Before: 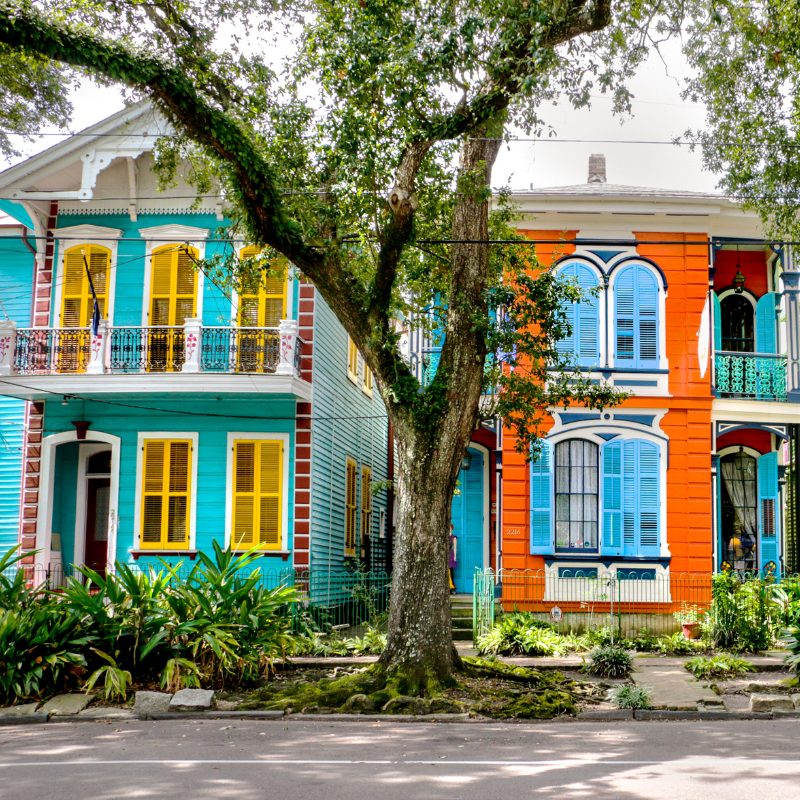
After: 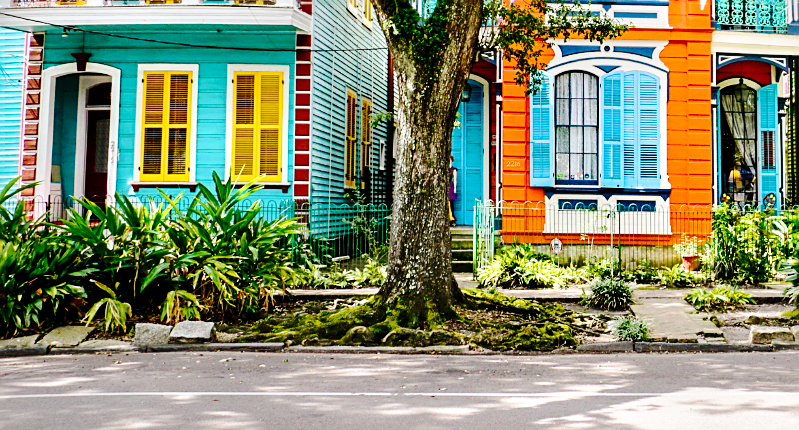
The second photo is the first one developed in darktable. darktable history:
sharpen: on, module defaults
base curve: curves: ch0 [(0, 0) (0.036, 0.025) (0.121, 0.166) (0.206, 0.329) (0.605, 0.79) (1, 1)], exposure shift 0.57, preserve colors none
crop and rotate: top 46.183%, right 0.072%
